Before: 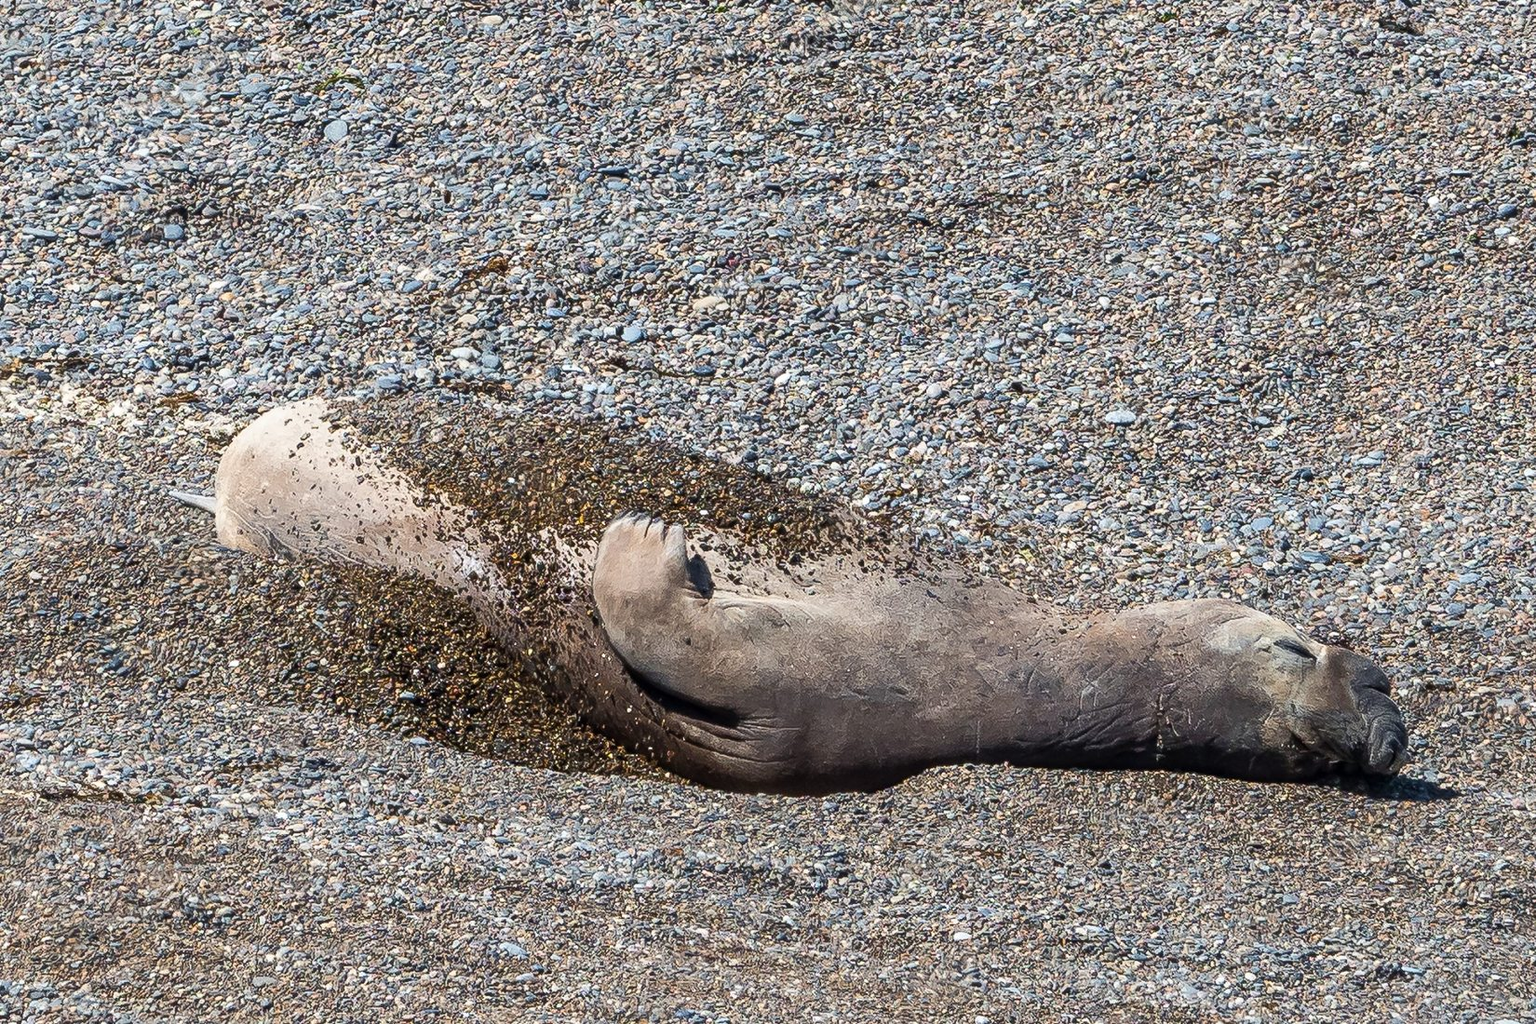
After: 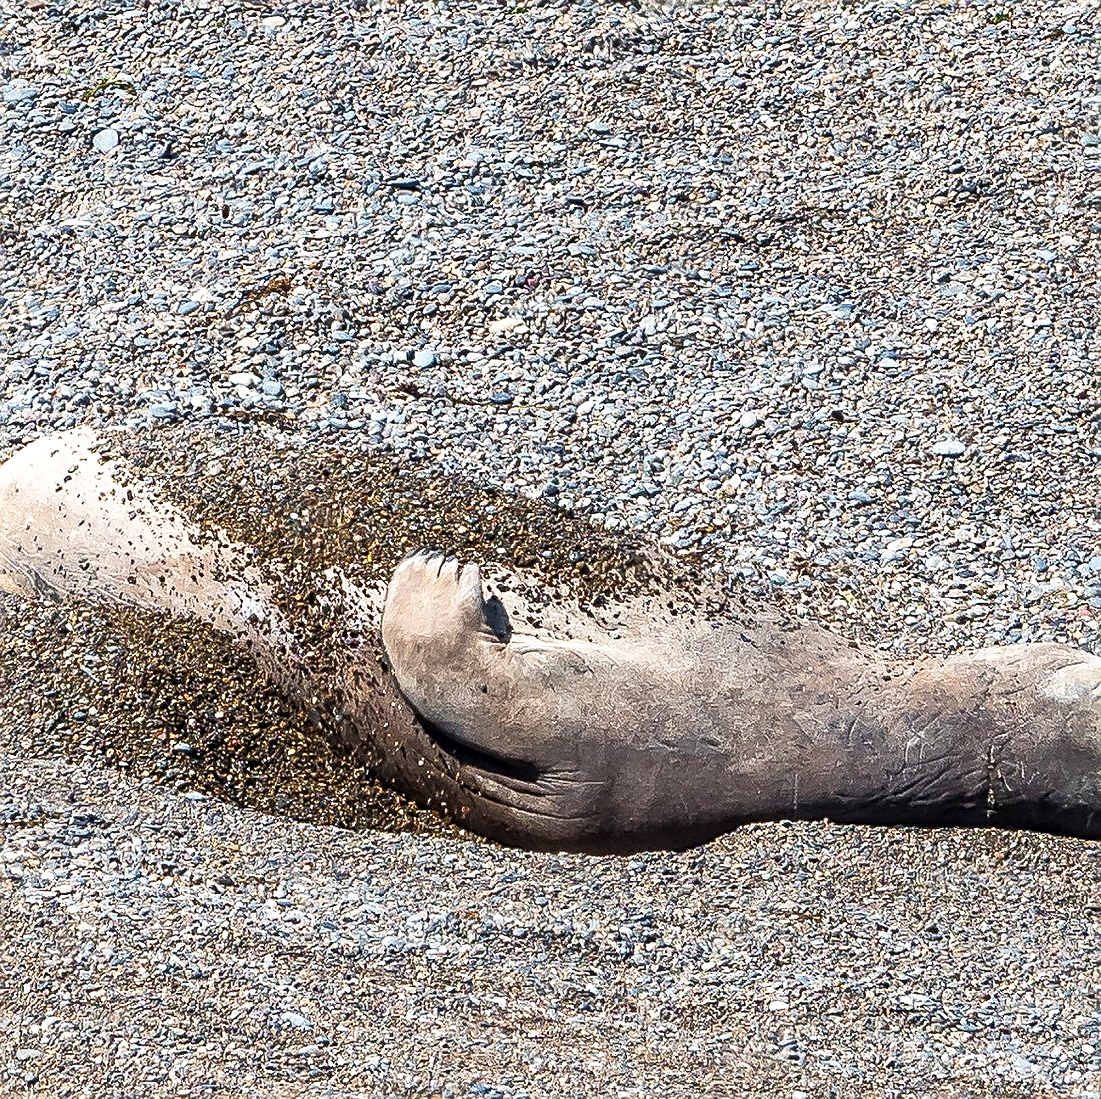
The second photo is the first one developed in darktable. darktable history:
local contrast: highlights 105%, shadows 97%, detail 120%, midtone range 0.2
sharpen: on, module defaults
crop and rotate: left 15.509%, right 17.719%
base curve: curves: ch0 [(0, 0) (0.579, 0.807) (1, 1)], preserve colors none
